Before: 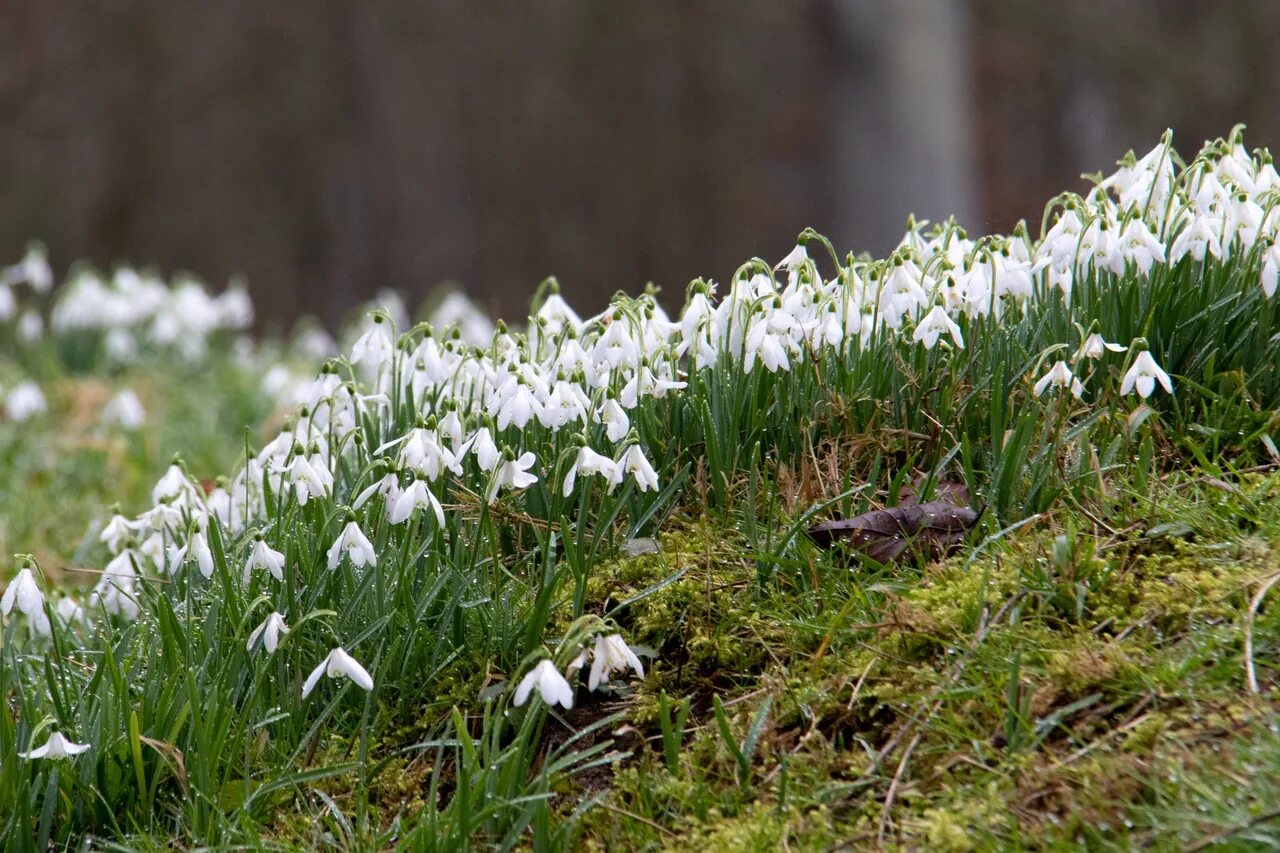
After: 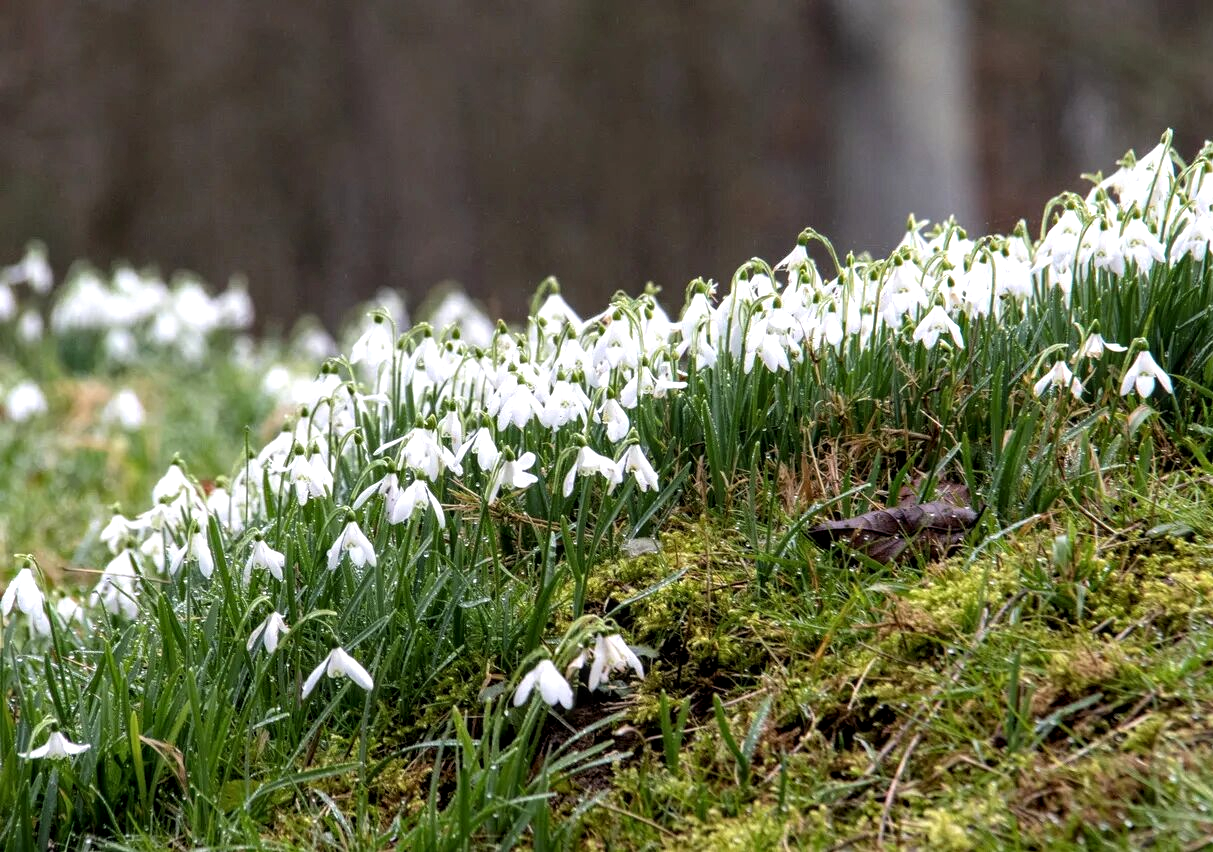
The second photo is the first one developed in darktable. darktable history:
local contrast: detail 130%
crop and rotate: left 0%, right 5.234%
tone equalizer: -8 EV -0.406 EV, -7 EV -0.375 EV, -6 EV -0.344 EV, -5 EV -0.223 EV, -3 EV 0.198 EV, -2 EV 0.328 EV, -1 EV 0.379 EV, +0 EV 0.437 EV
